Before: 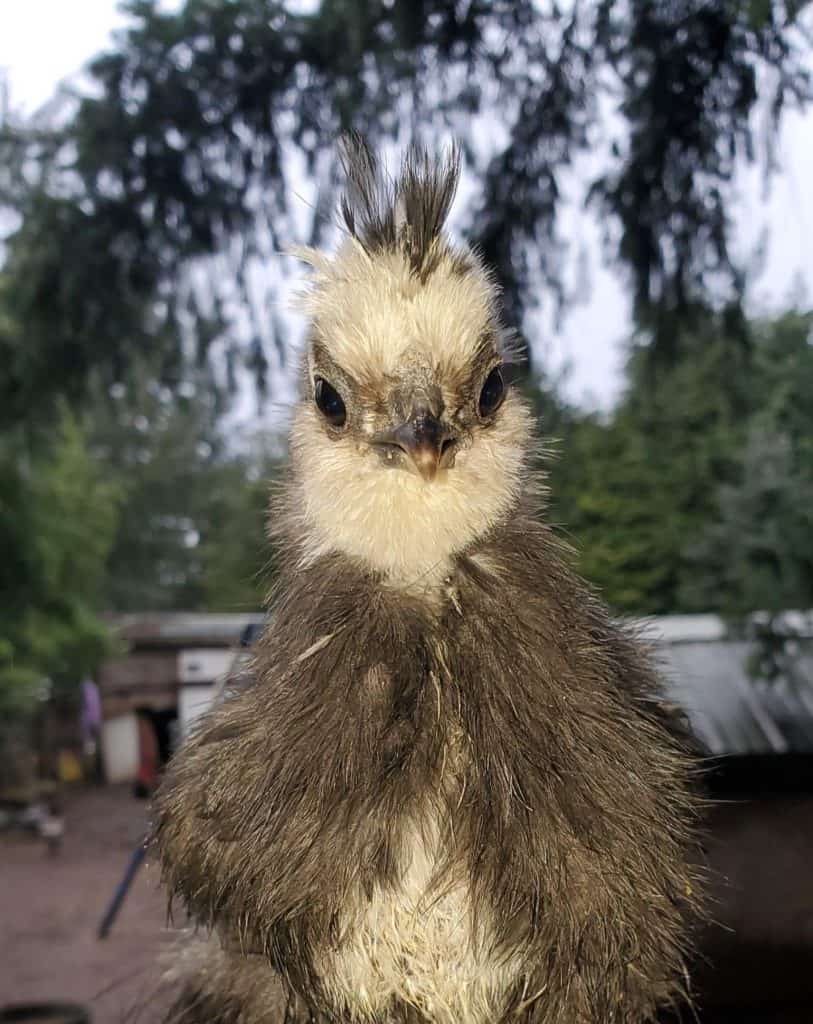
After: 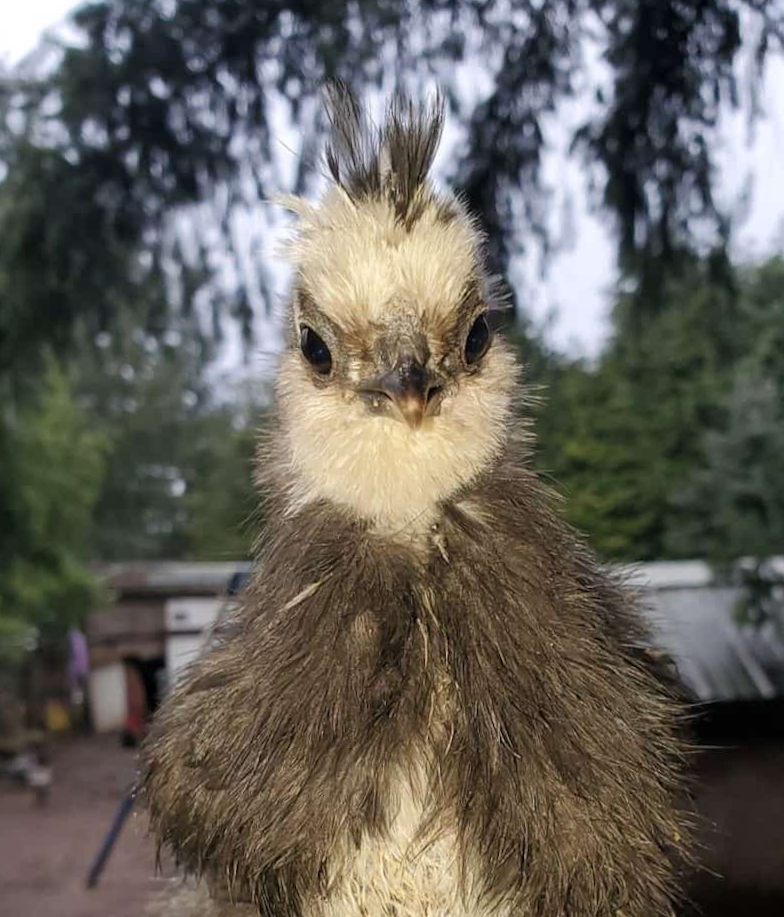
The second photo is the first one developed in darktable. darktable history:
crop and rotate: angle -1.69°
rotate and perspective: rotation -2°, crop left 0.022, crop right 0.978, crop top 0.049, crop bottom 0.951
